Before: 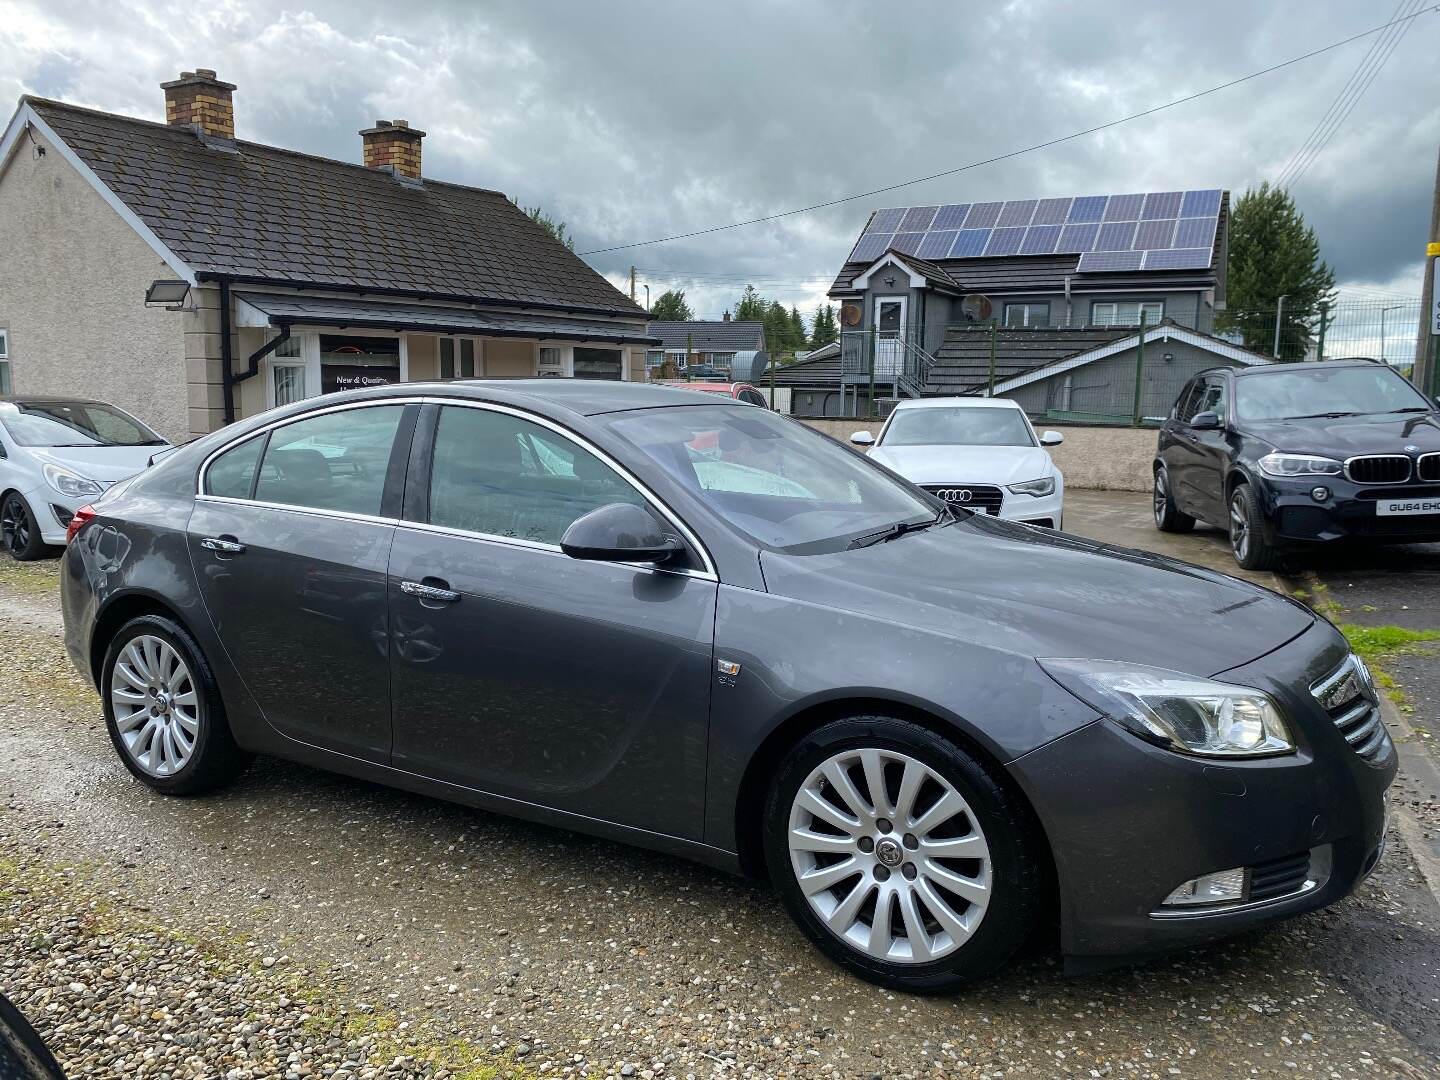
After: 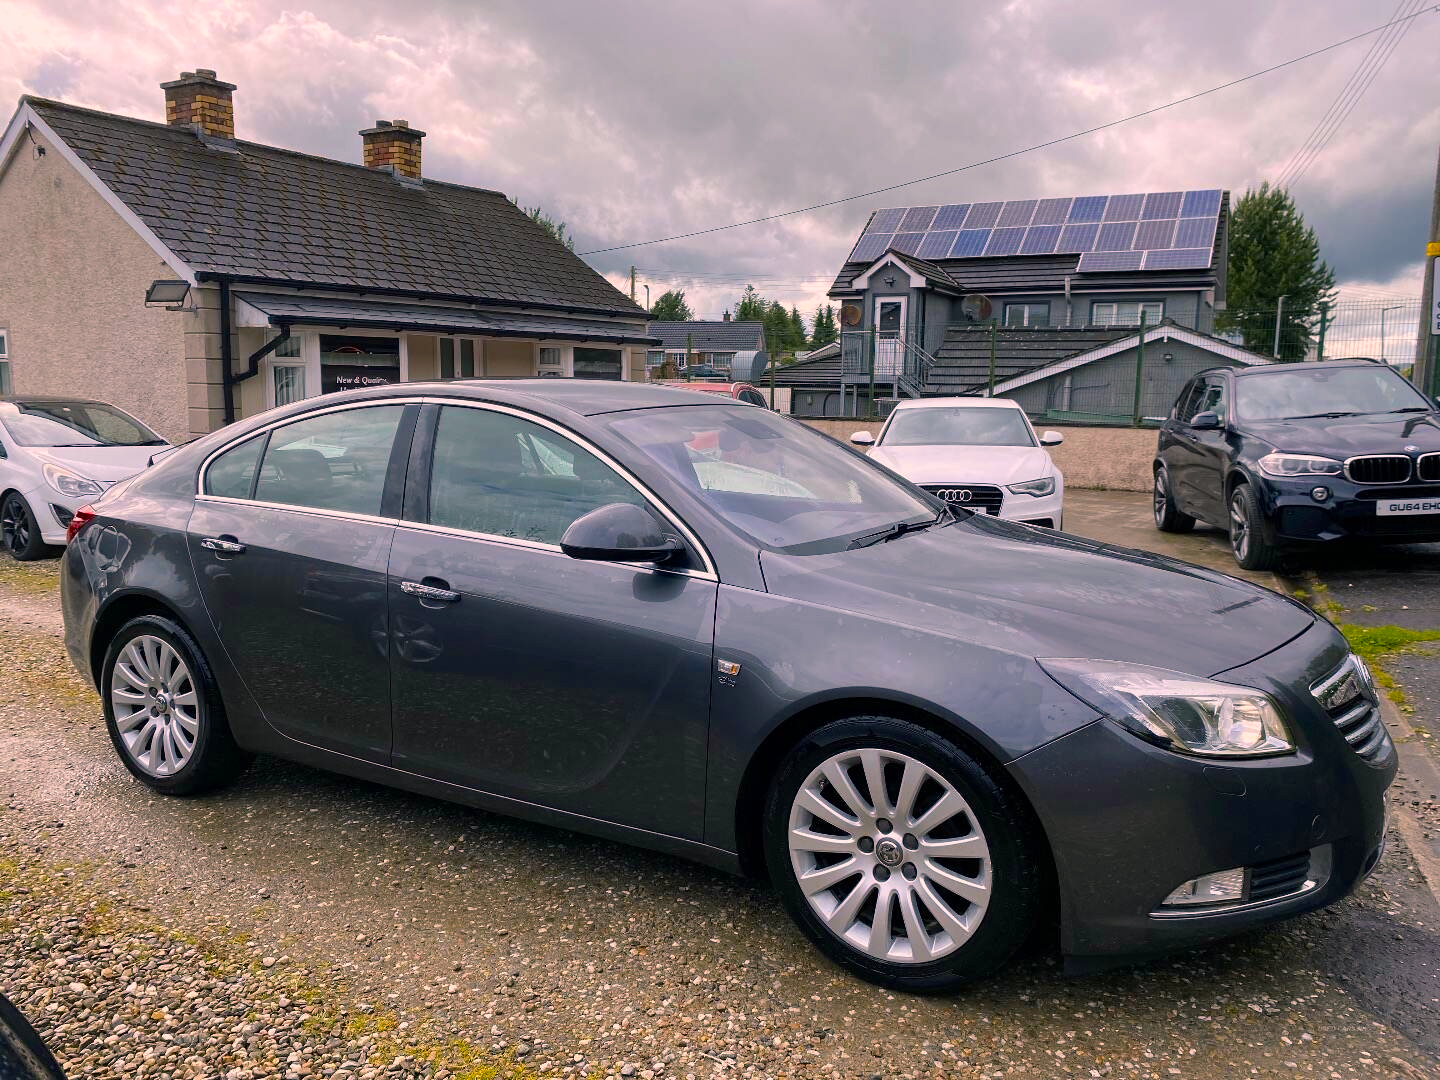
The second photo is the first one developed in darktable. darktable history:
color balance rgb: highlights gain › chroma 4.602%, highlights gain › hue 32.02°, perceptual saturation grading › global saturation 19.551%, global vibrance 7.036%, saturation formula JzAzBz (2021)
